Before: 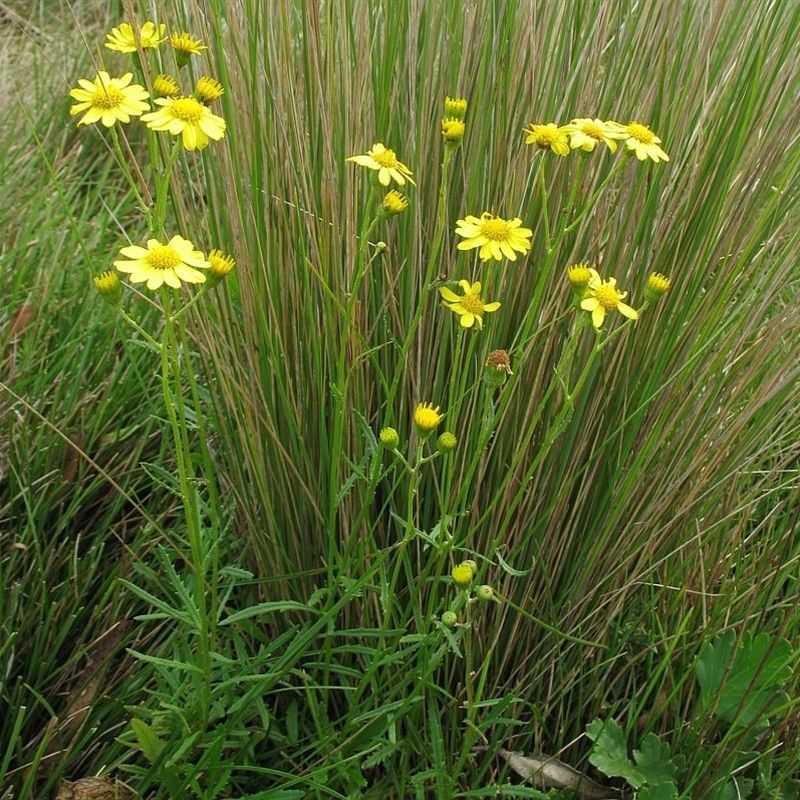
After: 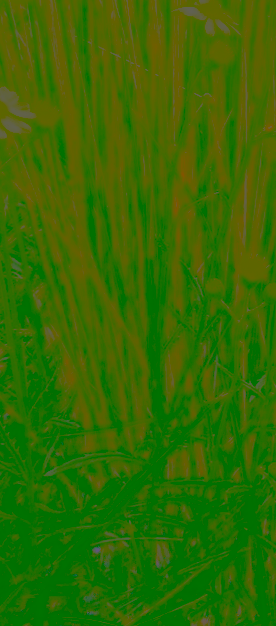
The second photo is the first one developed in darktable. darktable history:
crop and rotate: left 21.762%, top 18.691%, right 43.674%, bottom 2.968%
filmic rgb: middle gray luminance 2.55%, black relative exposure -9.92 EV, white relative exposure 7.01 EV, dynamic range scaling 9.64%, target black luminance 0%, hardness 3.17, latitude 44.51%, contrast 0.668, highlights saturation mix 3.7%, shadows ↔ highlights balance 13.5%, preserve chrominance no, color science v3 (2019), use custom middle-gray values true
contrast brightness saturation: contrast -0.974, brightness -0.172, saturation 0.737
color balance rgb: shadows fall-off 100.886%, perceptual saturation grading › global saturation 30.53%, mask middle-gray fulcrum 22.87%, global vibrance 20%
